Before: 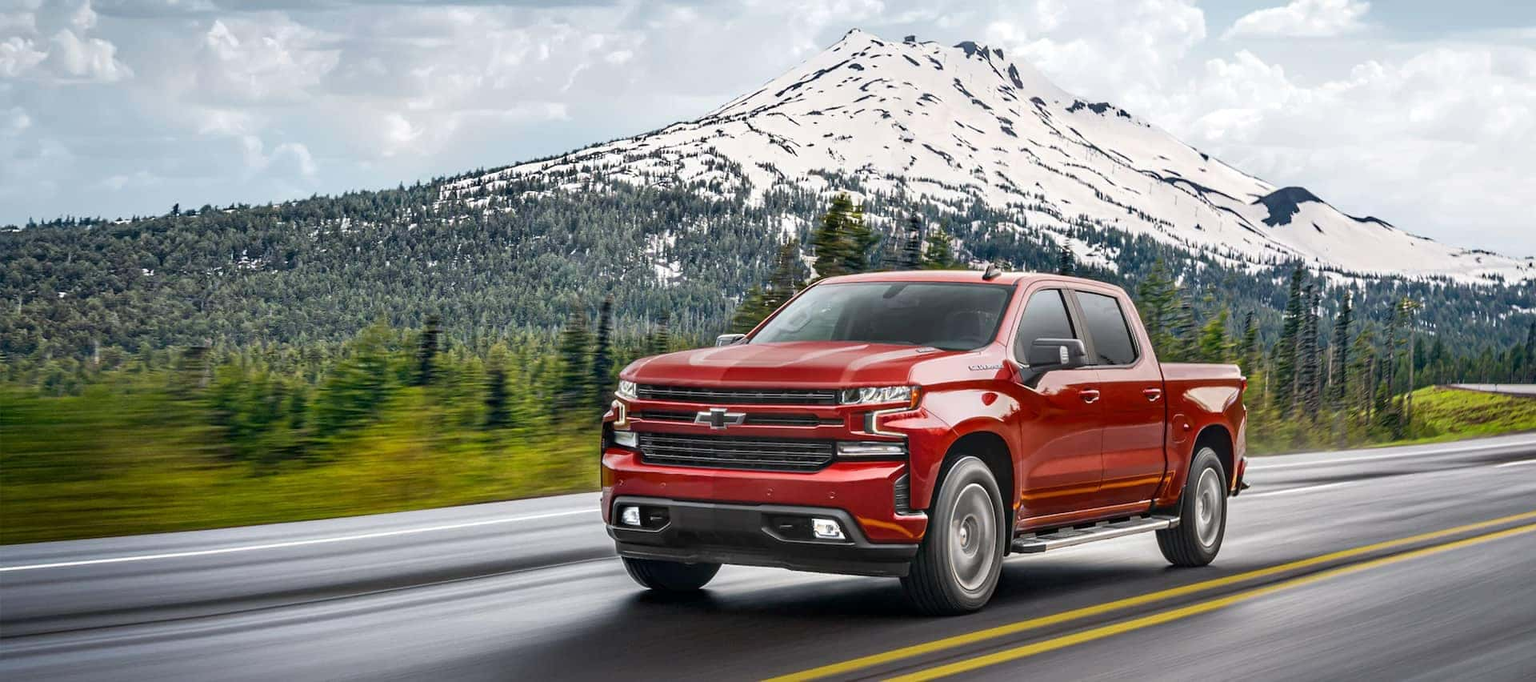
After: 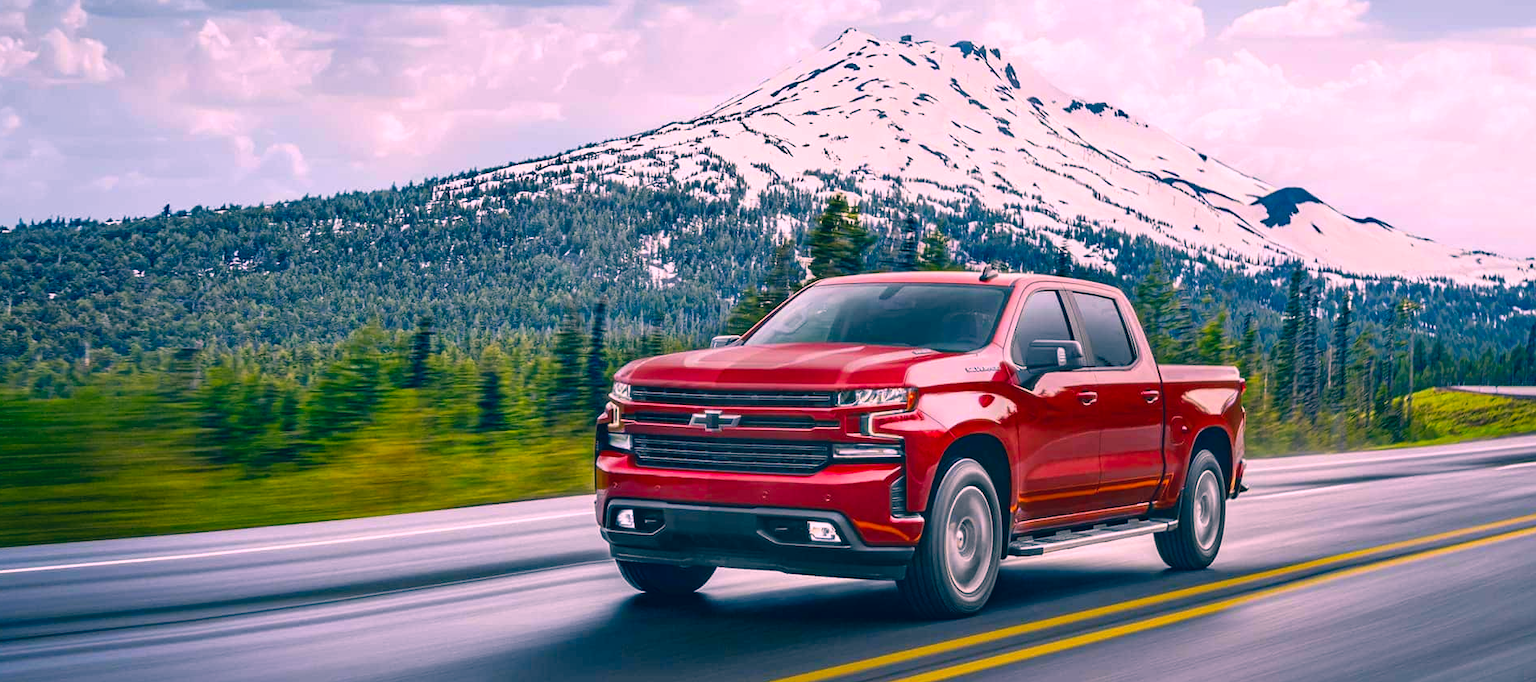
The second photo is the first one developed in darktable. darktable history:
color correction: highlights a* 16.33, highlights b* 0.252, shadows a* -14.63, shadows b* -14.34, saturation 1.49
crop and rotate: left 0.72%, top 0.203%, bottom 0.341%
